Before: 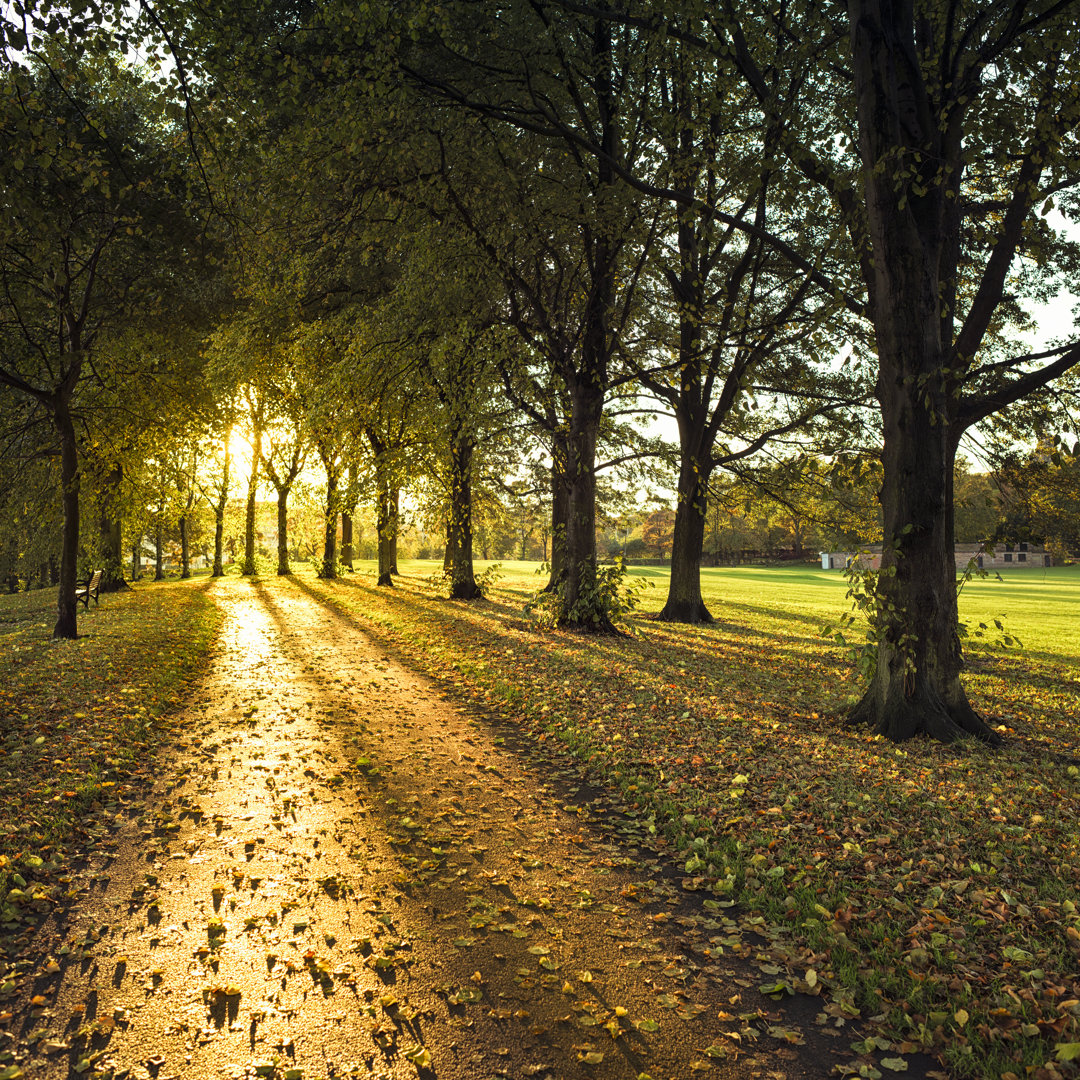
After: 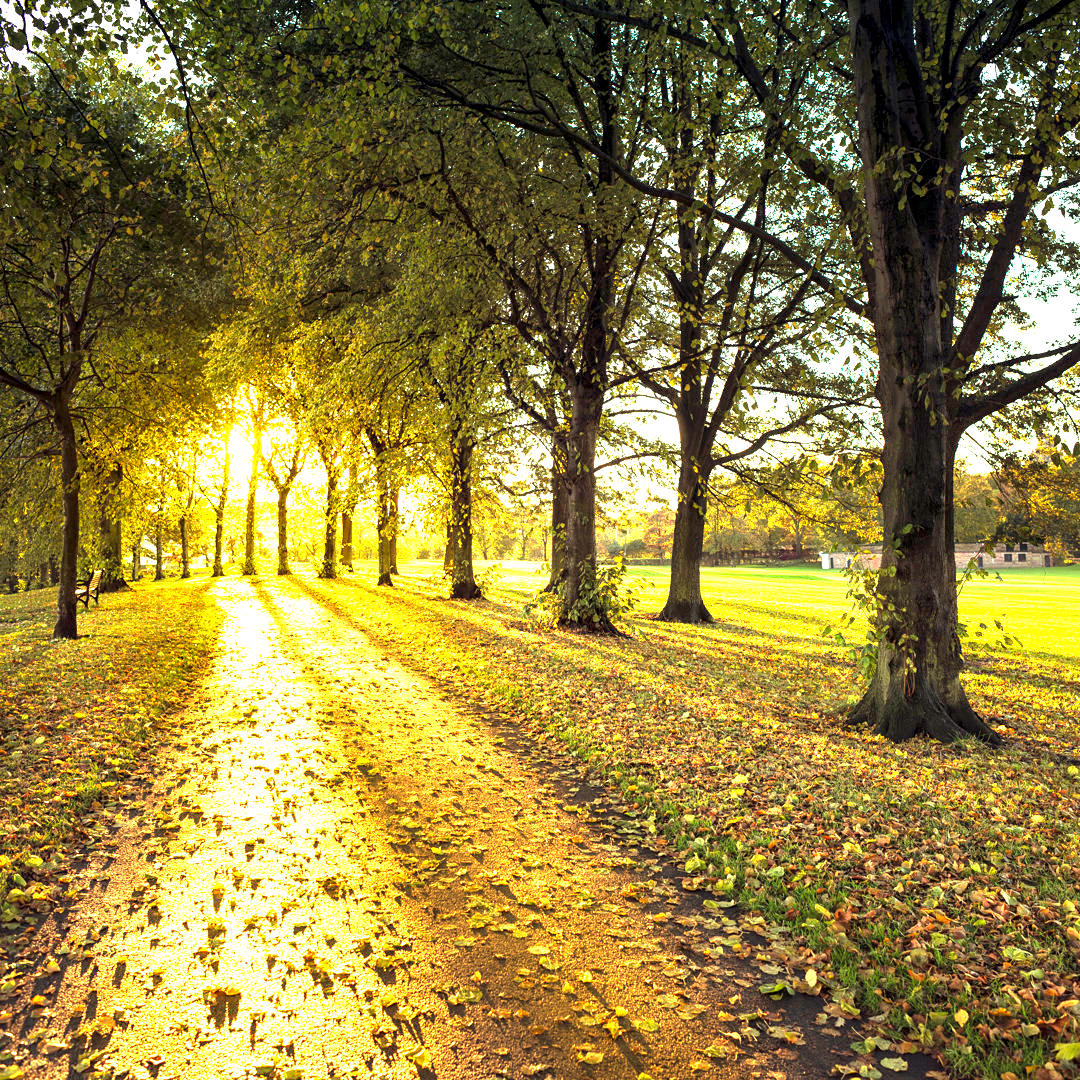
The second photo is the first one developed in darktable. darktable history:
exposure: black level correction 0.001, exposure 1.717 EV, compensate highlight preservation false
